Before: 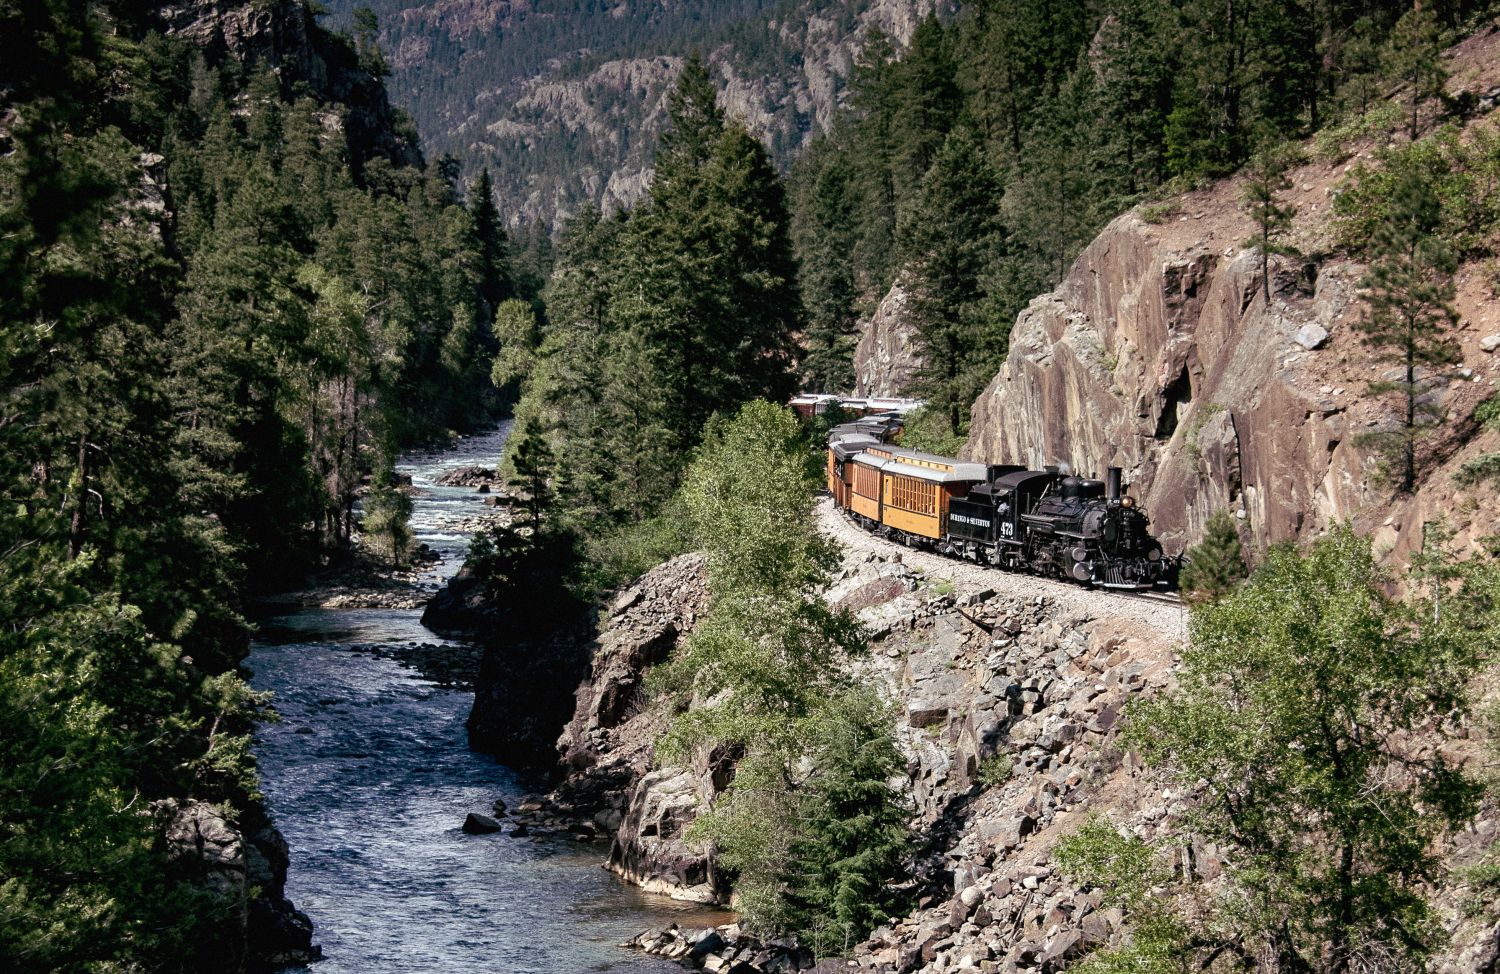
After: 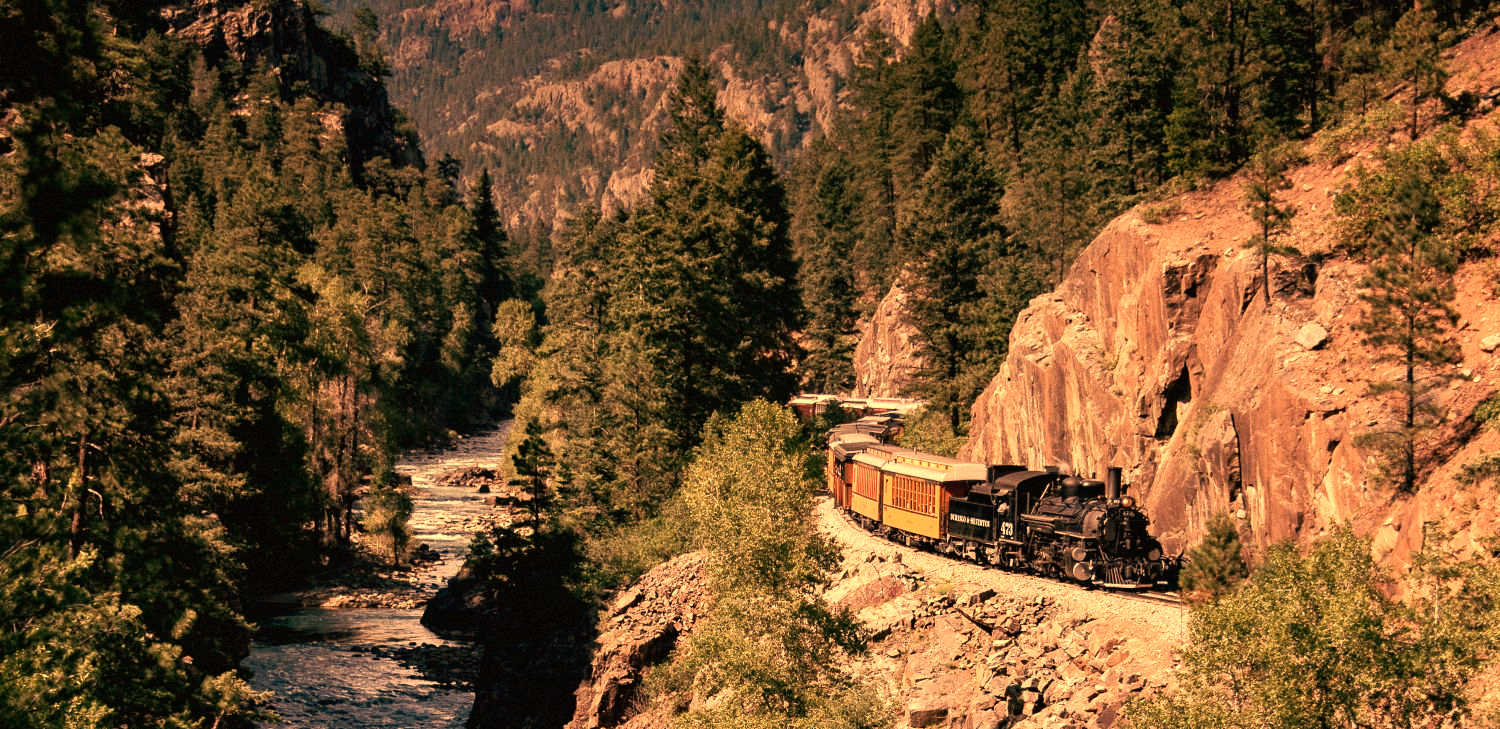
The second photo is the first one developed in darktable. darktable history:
crop: bottom 24.967%
white balance: red 1.467, blue 0.684
